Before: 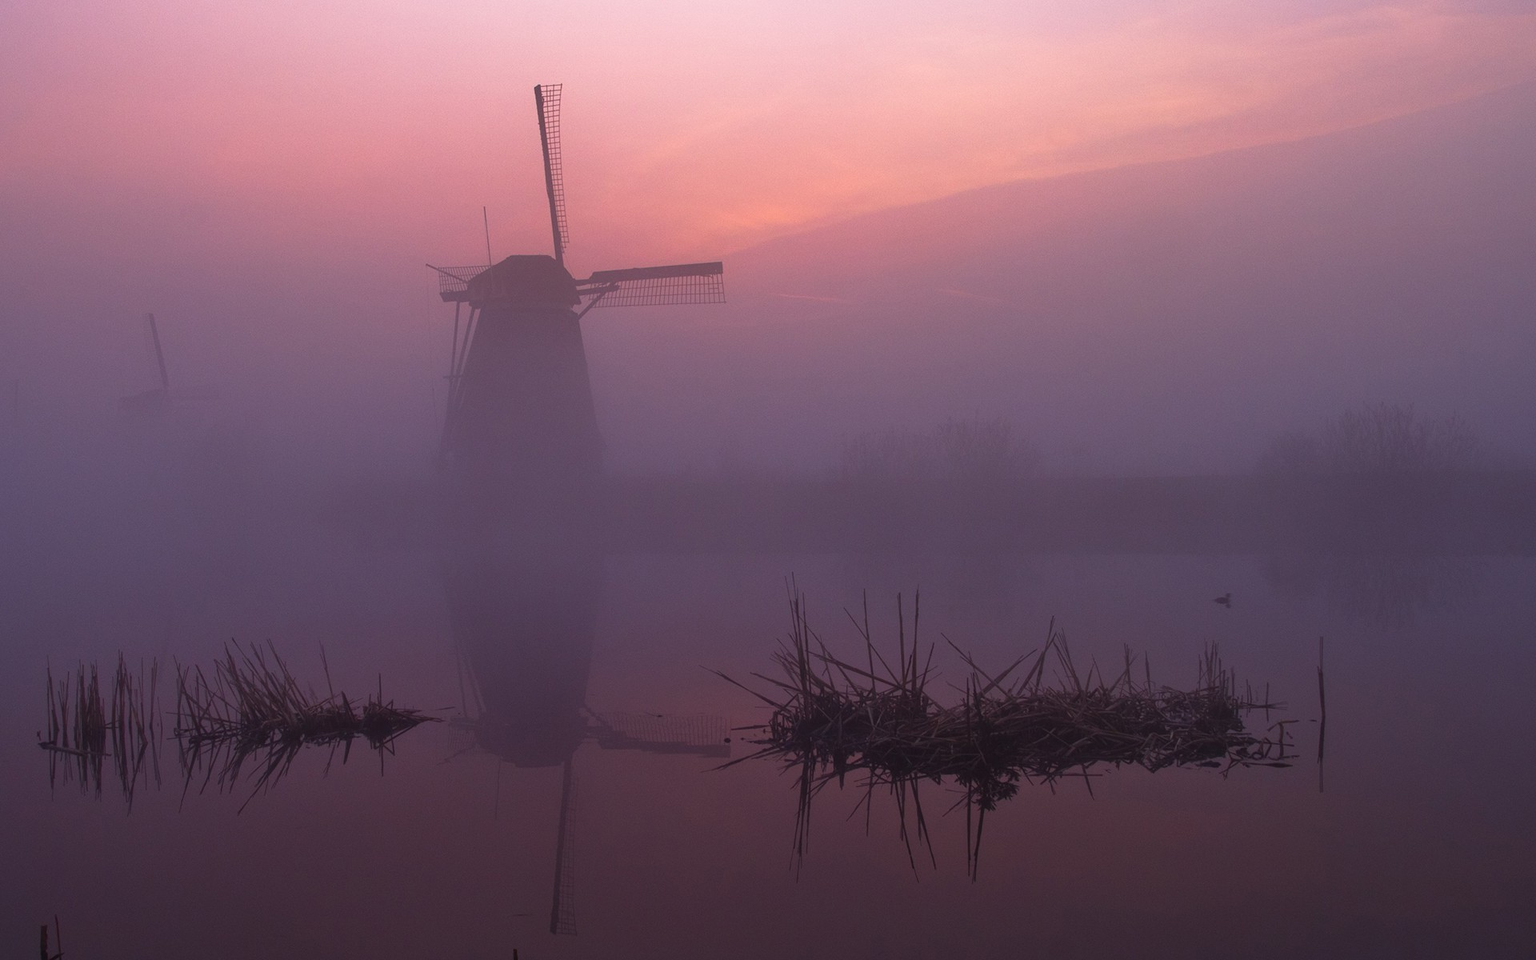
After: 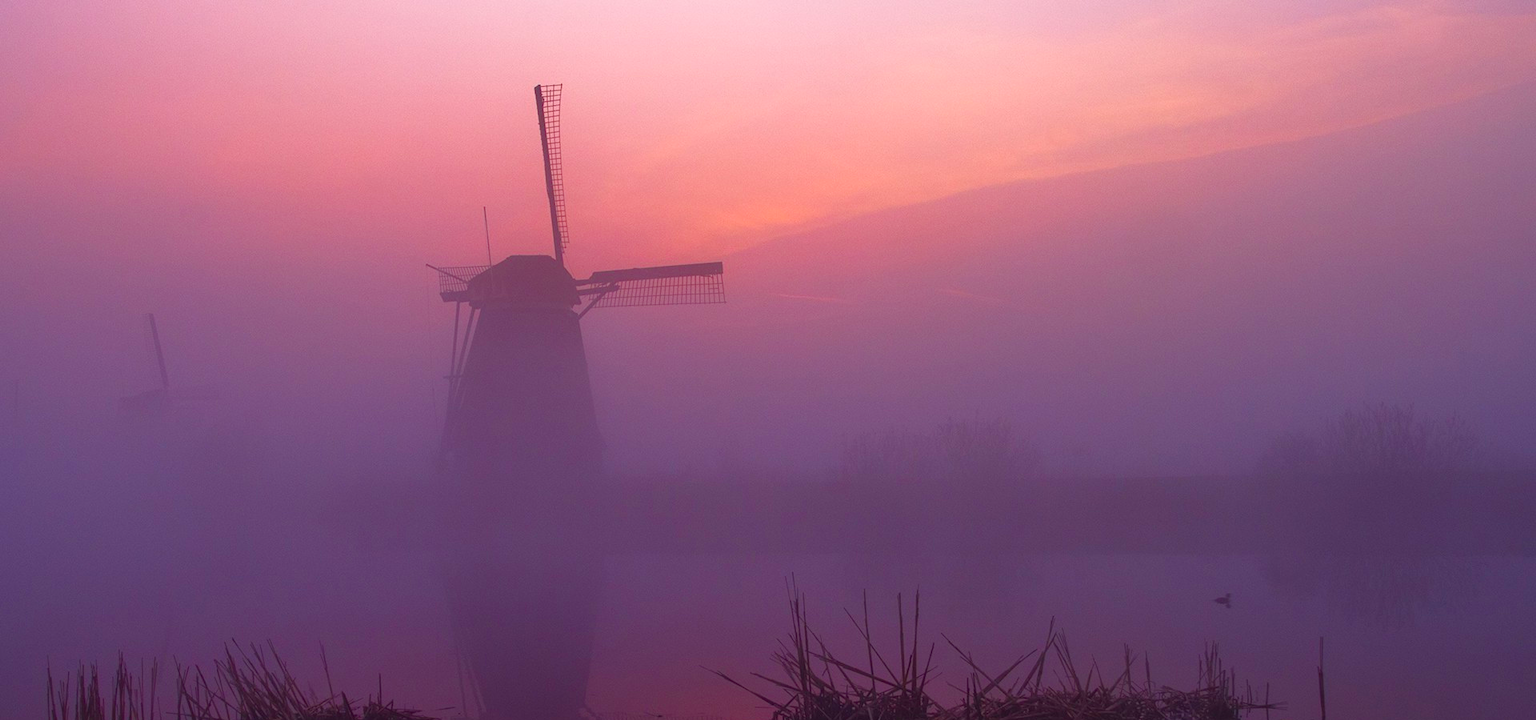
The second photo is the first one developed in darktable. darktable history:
crop: bottom 24.988%
color balance rgb: linear chroma grading › global chroma 18.9%, perceptual saturation grading › global saturation 20%, perceptual saturation grading › highlights -25%, perceptual saturation grading › shadows 50%, global vibrance 18.93%
